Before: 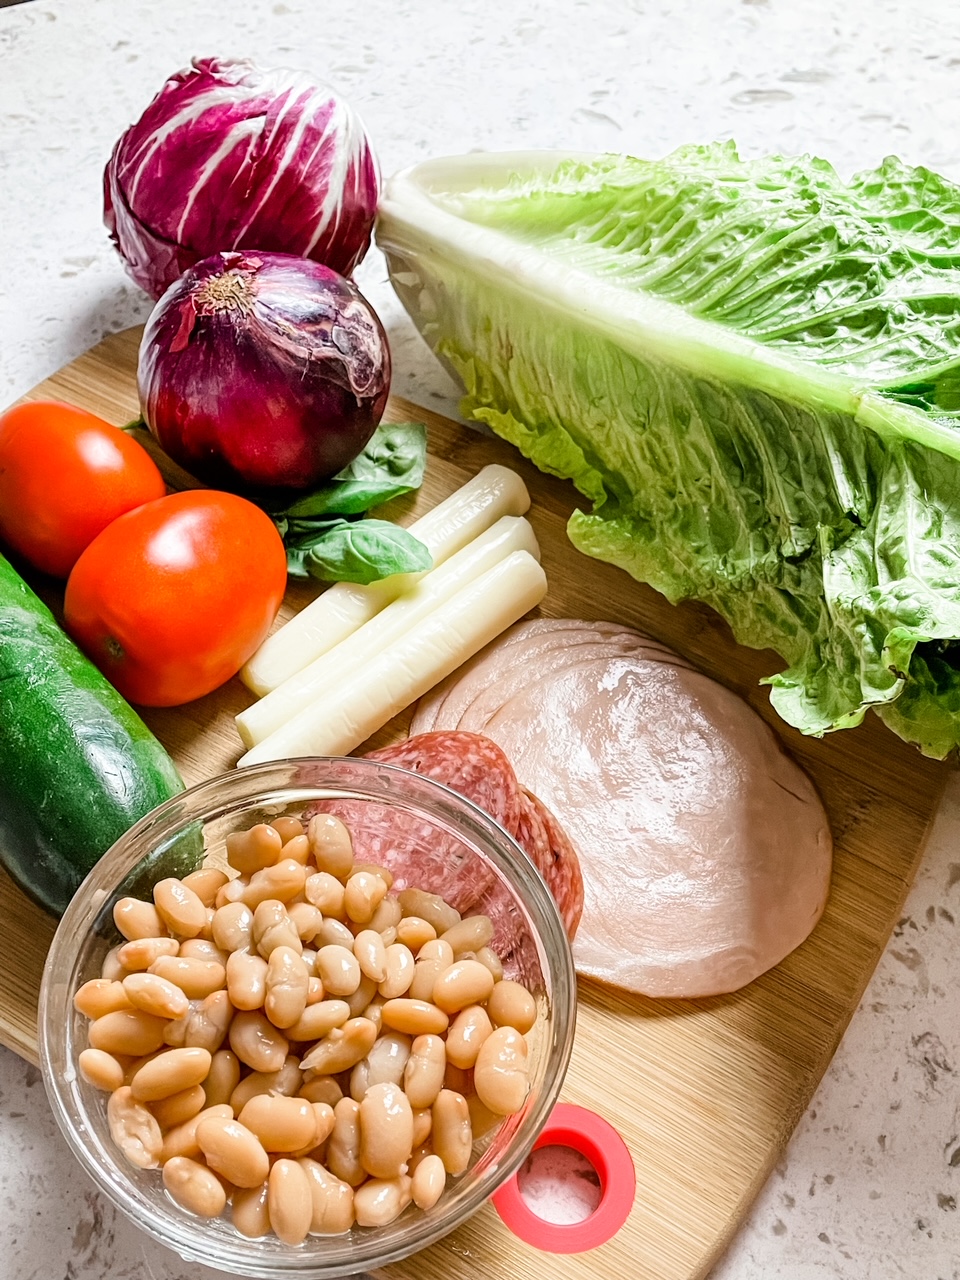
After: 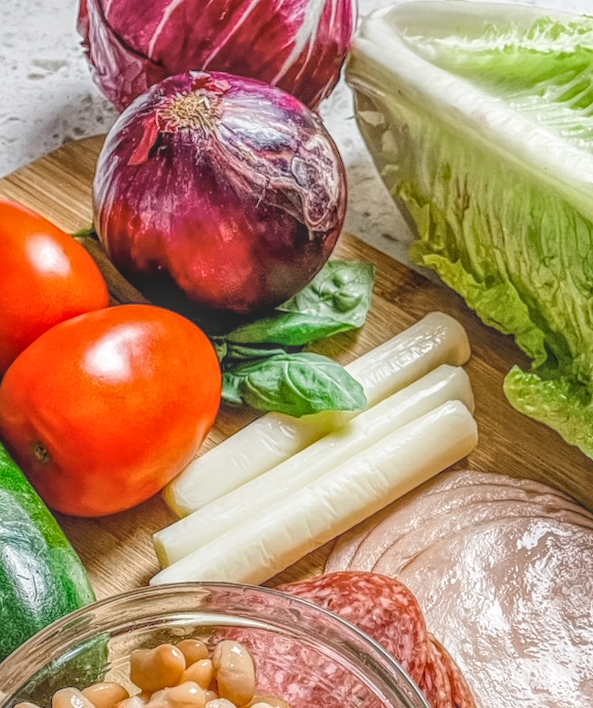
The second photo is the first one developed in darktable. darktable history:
local contrast: highlights 20%, shadows 25%, detail 200%, midtone range 0.2
crop and rotate: angle -6.31°, left 1.99%, top 6.854%, right 27.549%, bottom 30.016%
